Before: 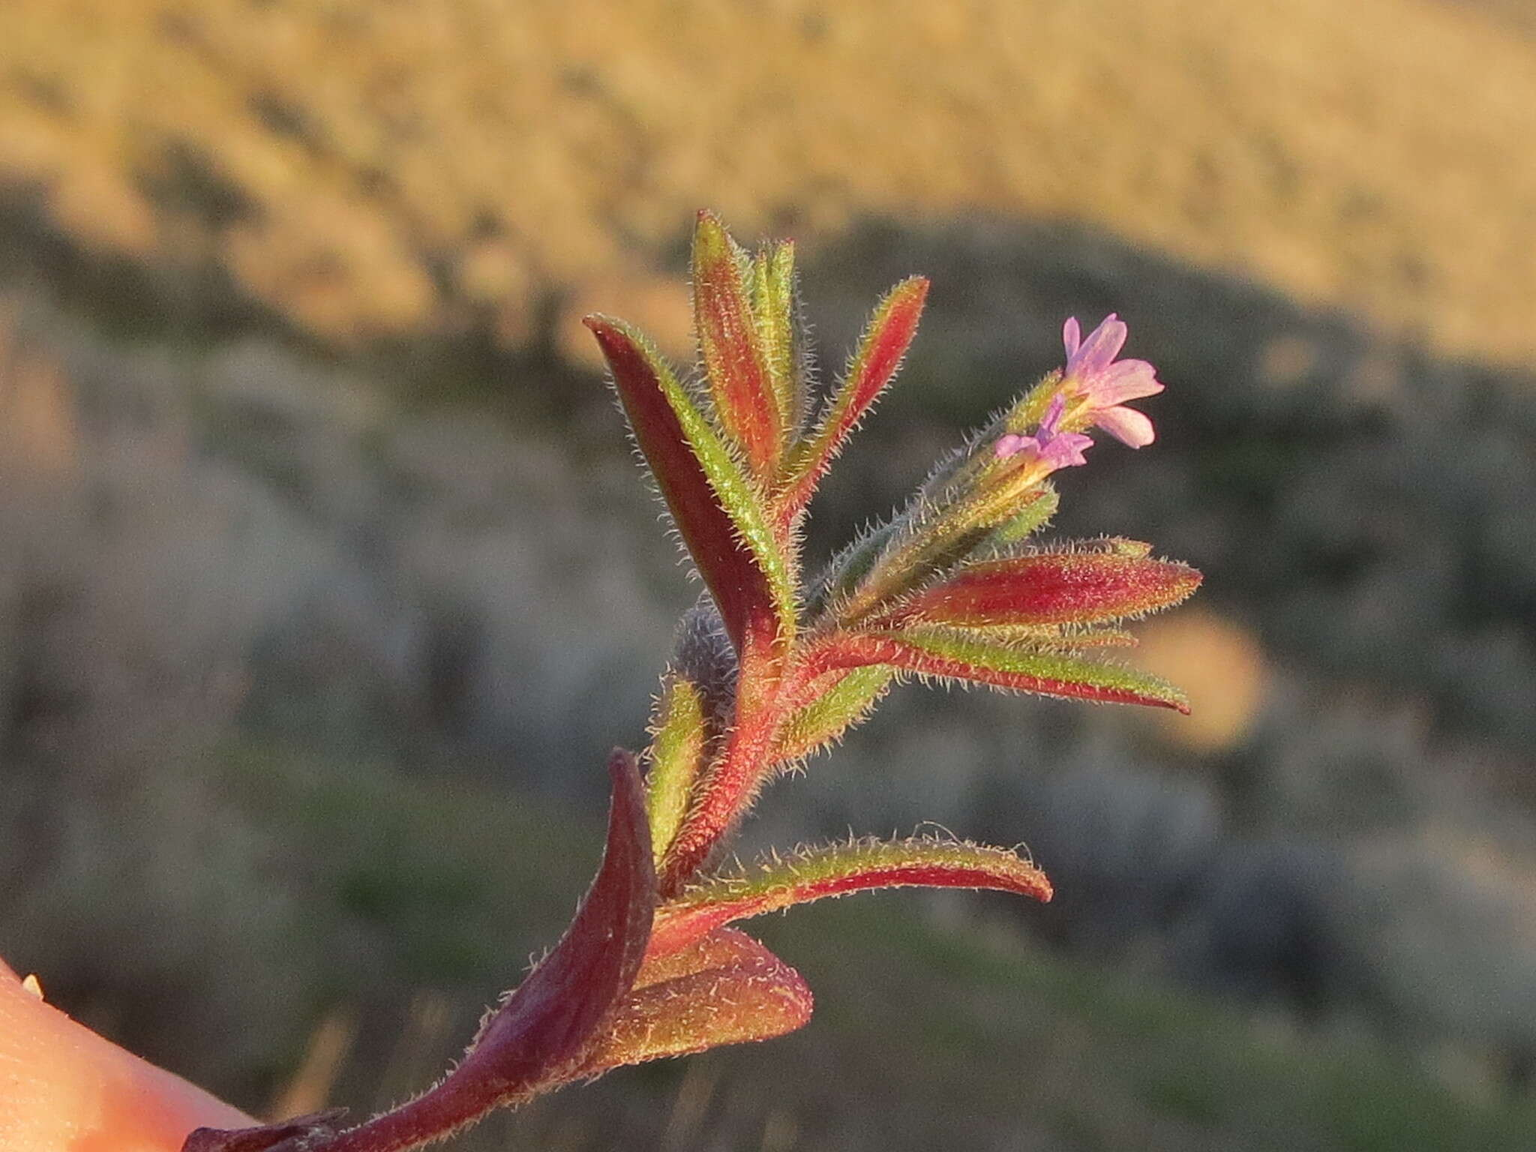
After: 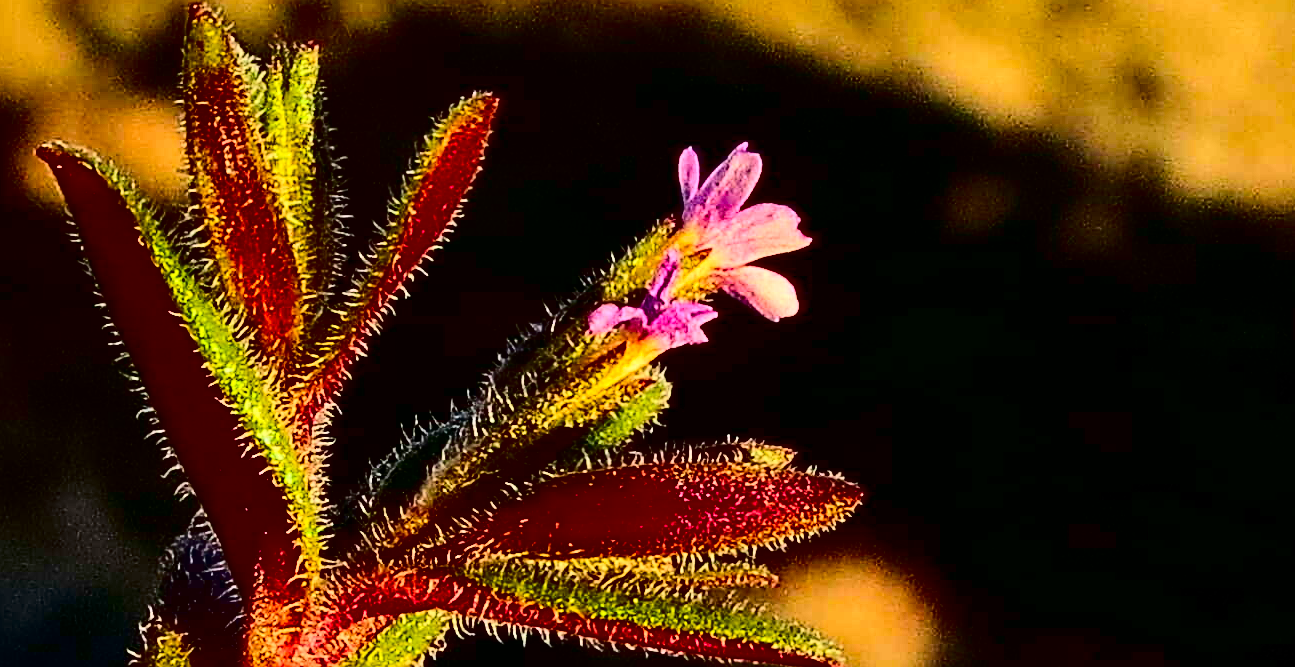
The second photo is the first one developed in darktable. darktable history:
contrast brightness saturation: contrast 0.777, brightness -0.994, saturation 0.999
crop: left 36.139%, top 18.027%, right 0.612%, bottom 38.542%
sharpen: amount 0.498
